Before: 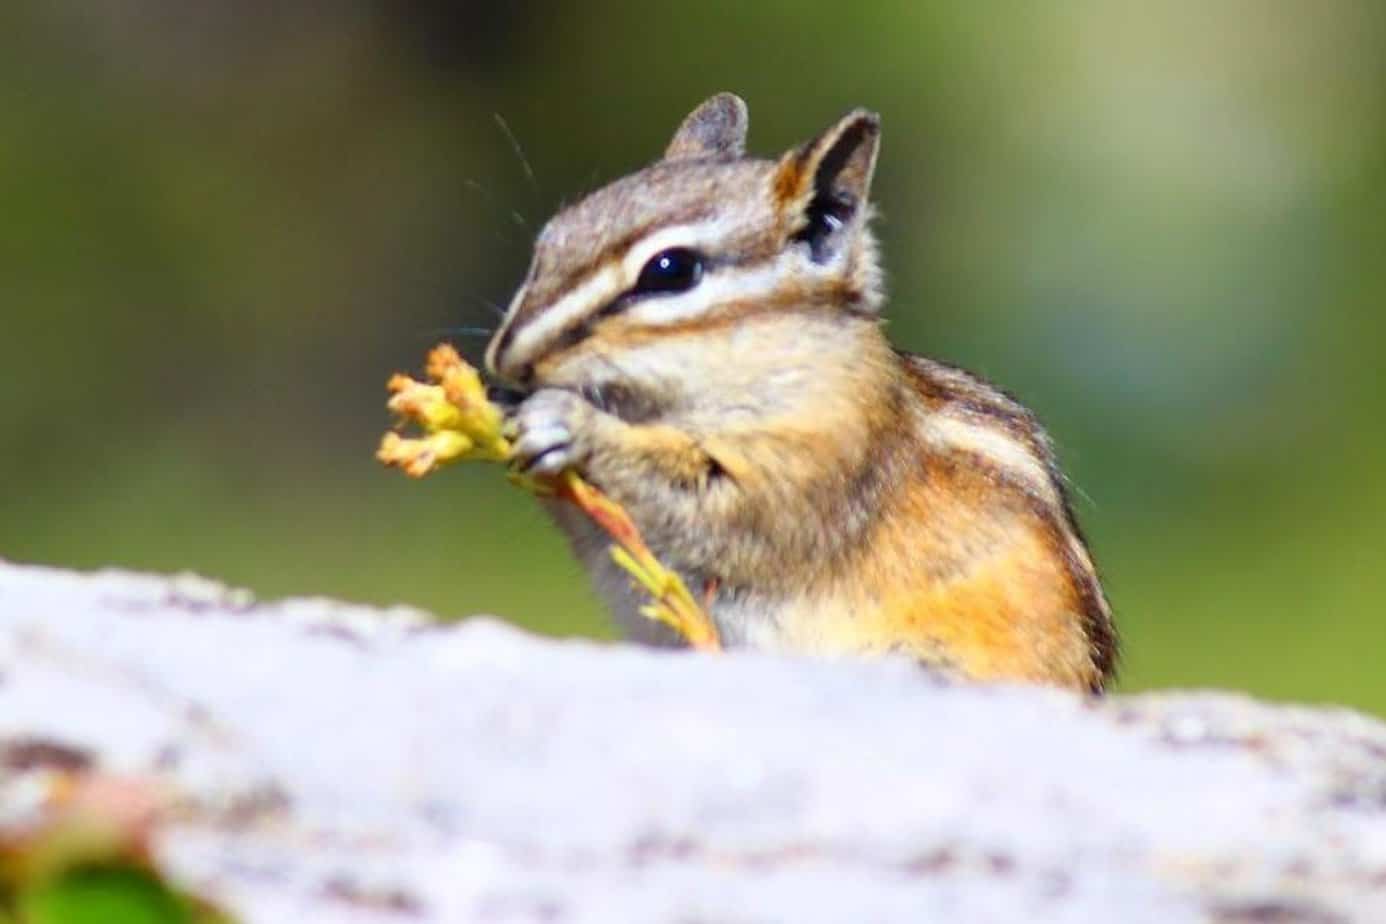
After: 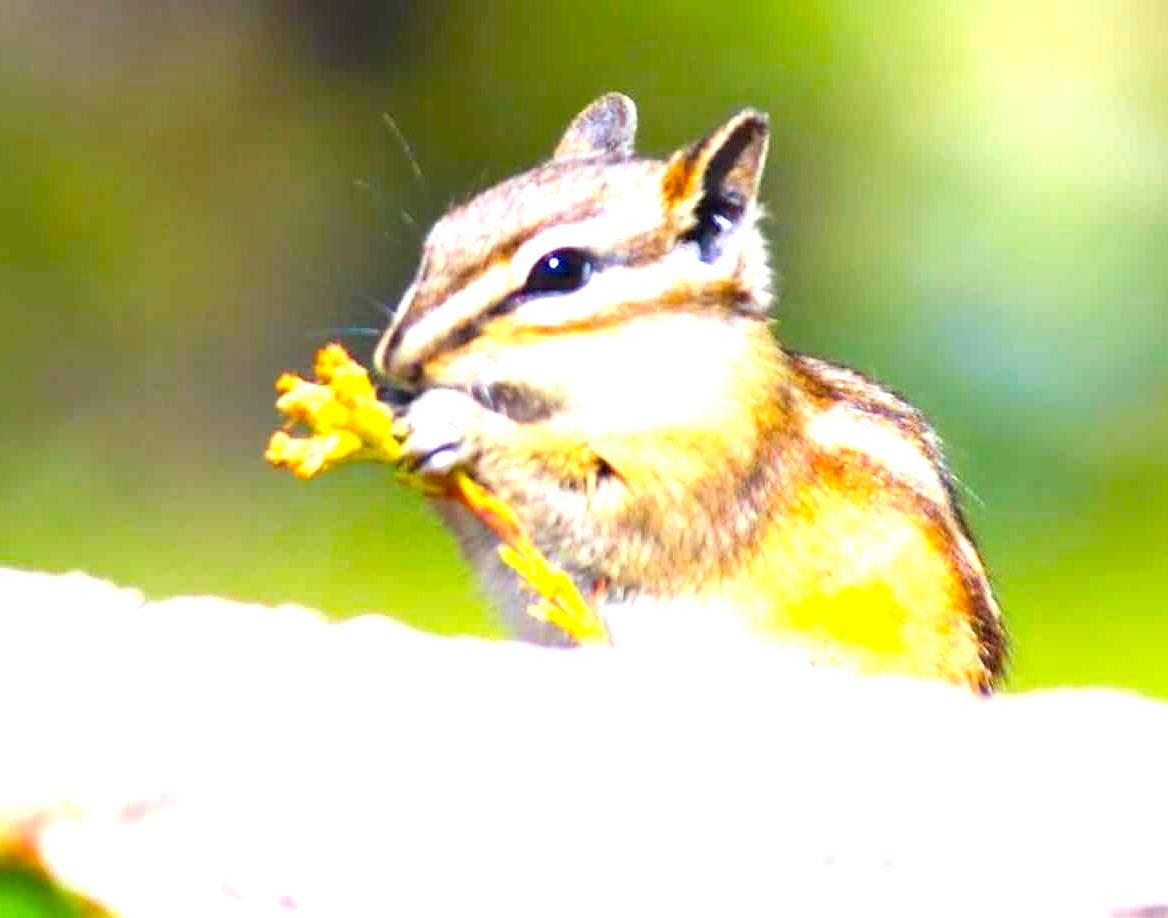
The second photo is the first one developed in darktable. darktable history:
crop: left 8.026%, right 7.374%
exposure: black level correction 0, exposure 1.35 EV, compensate exposure bias true, compensate highlight preservation false
color balance rgb: perceptual saturation grading › global saturation 25%, global vibrance 20%
